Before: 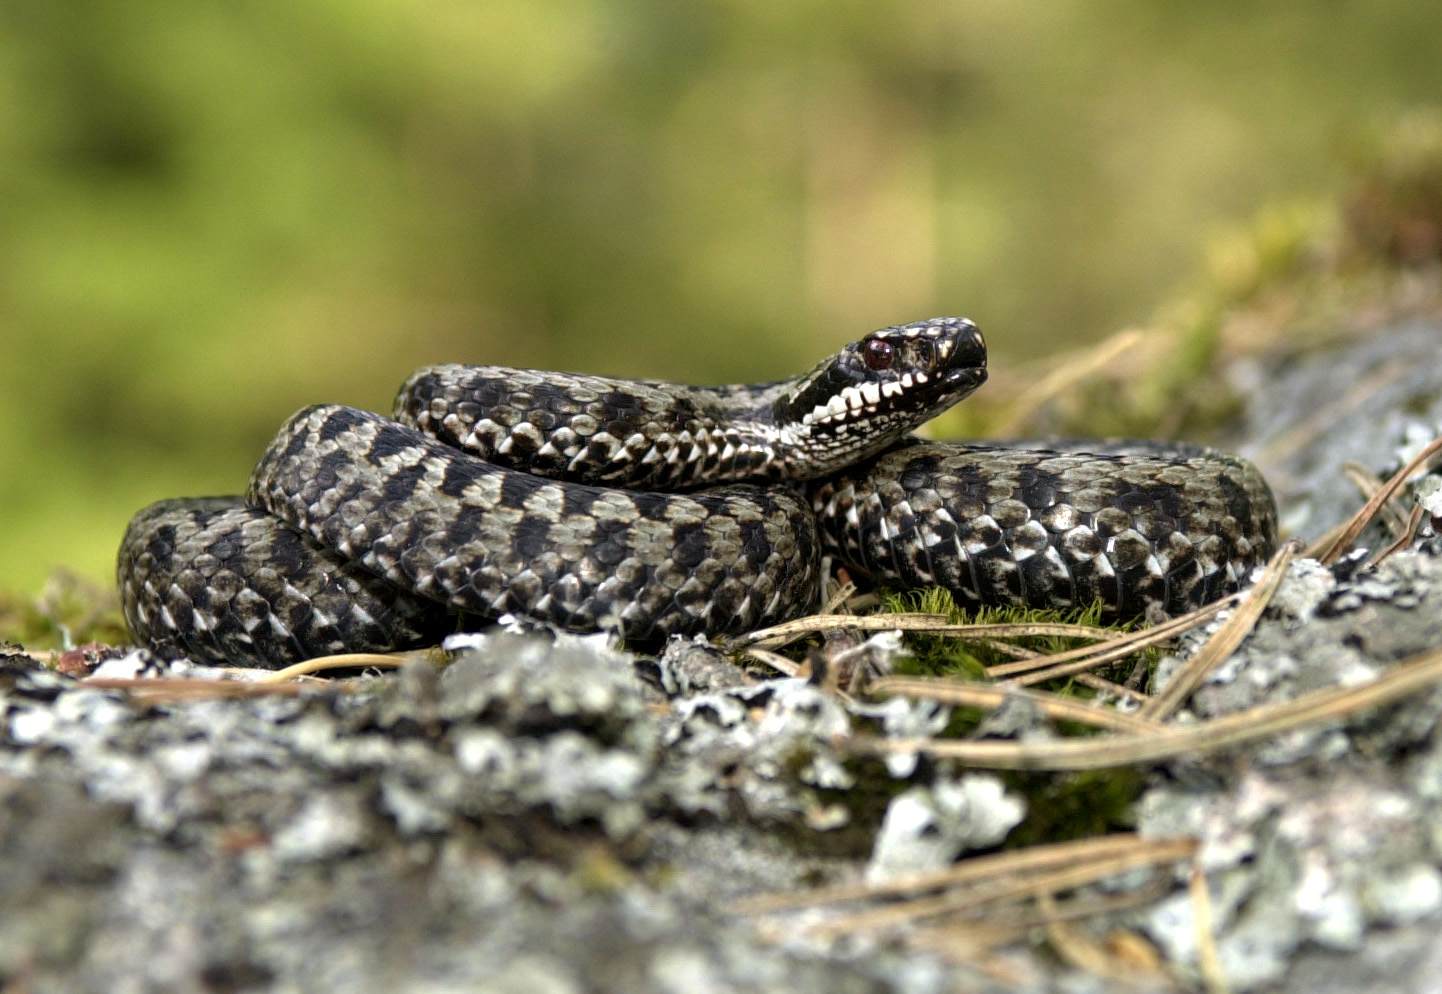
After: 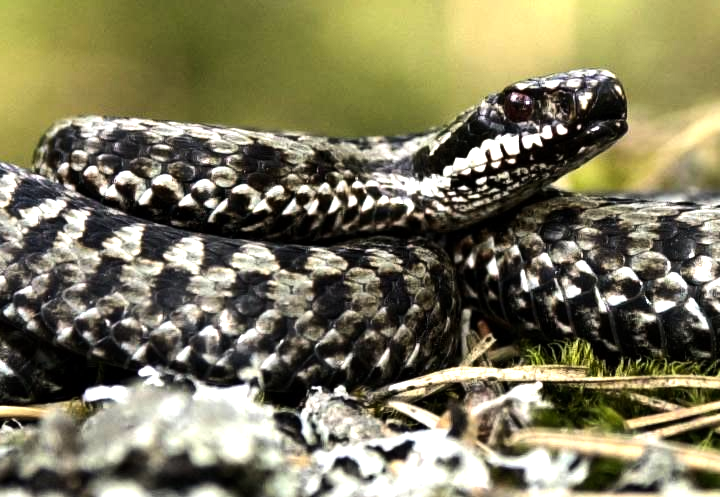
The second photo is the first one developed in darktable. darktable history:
crop: left 25%, top 25%, right 25%, bottom 25%
color balance rgb: on, module defaults
tone equalizer: -8 EV -1.08 EV, -7 EV -1.01 EV, -6 EV -0.867 EV, -5 EV -0.578 EV, -3 EV 0.578 EV, -2 EV 0.867 EV, -1 EV 1.01 EV, +0 EV 1.08 EV, edges refinement/feathering 500, mask exposure compensation -1.57 EV, preserve details no
